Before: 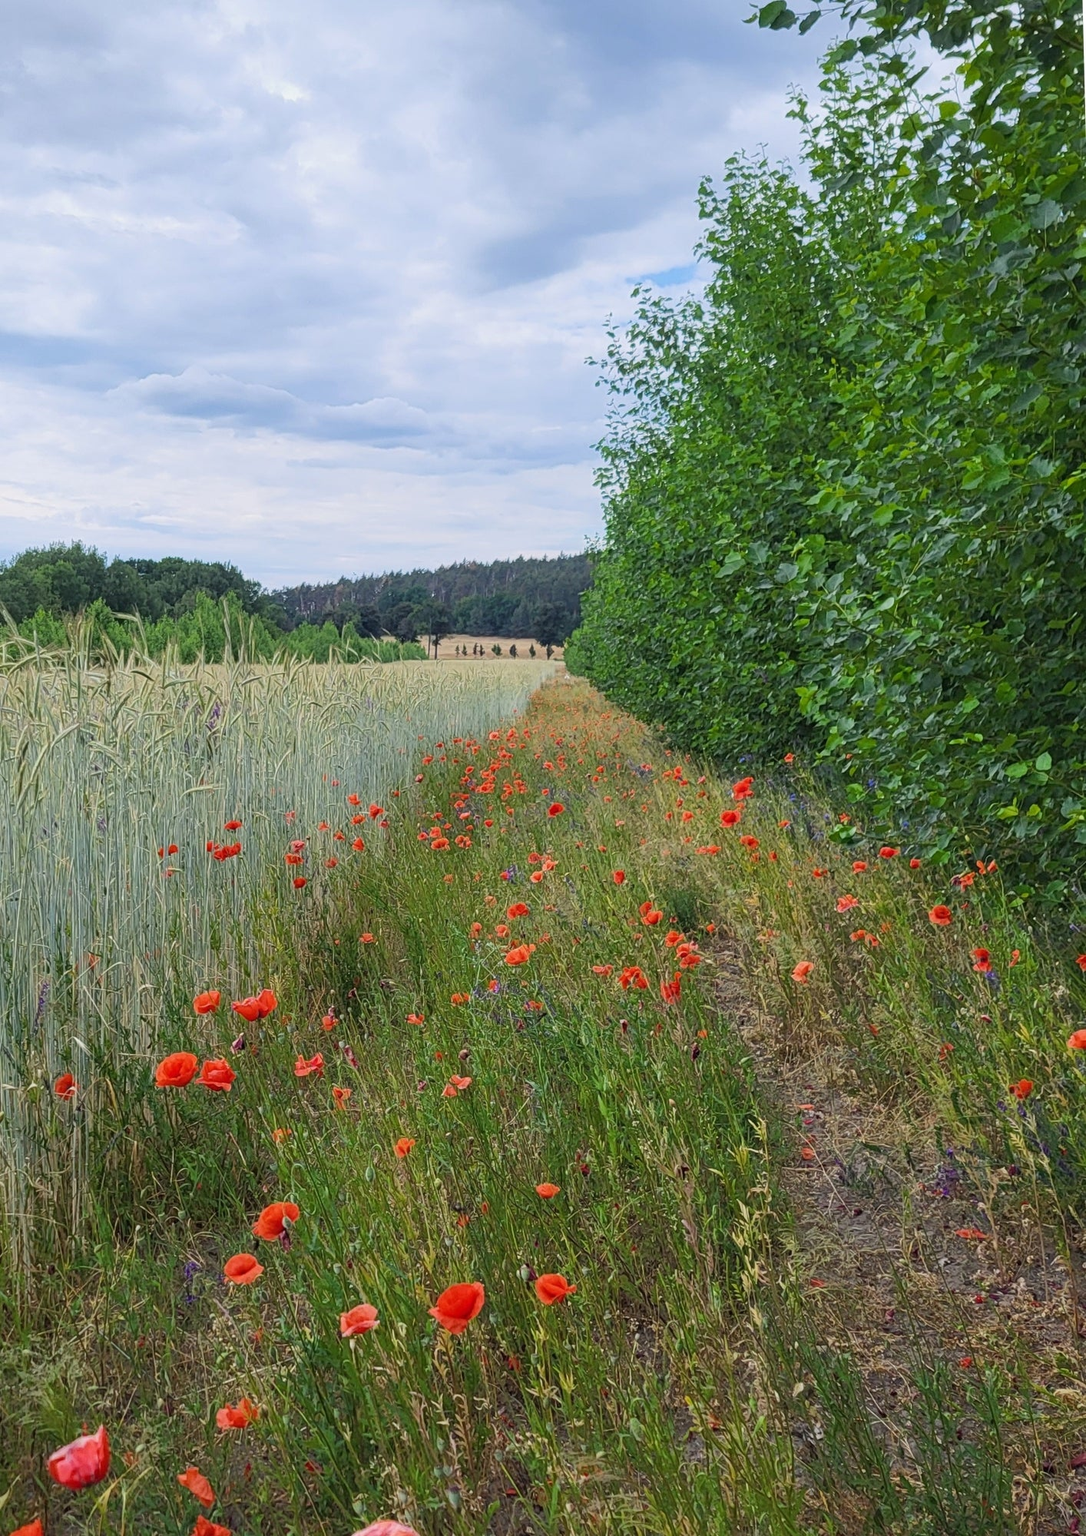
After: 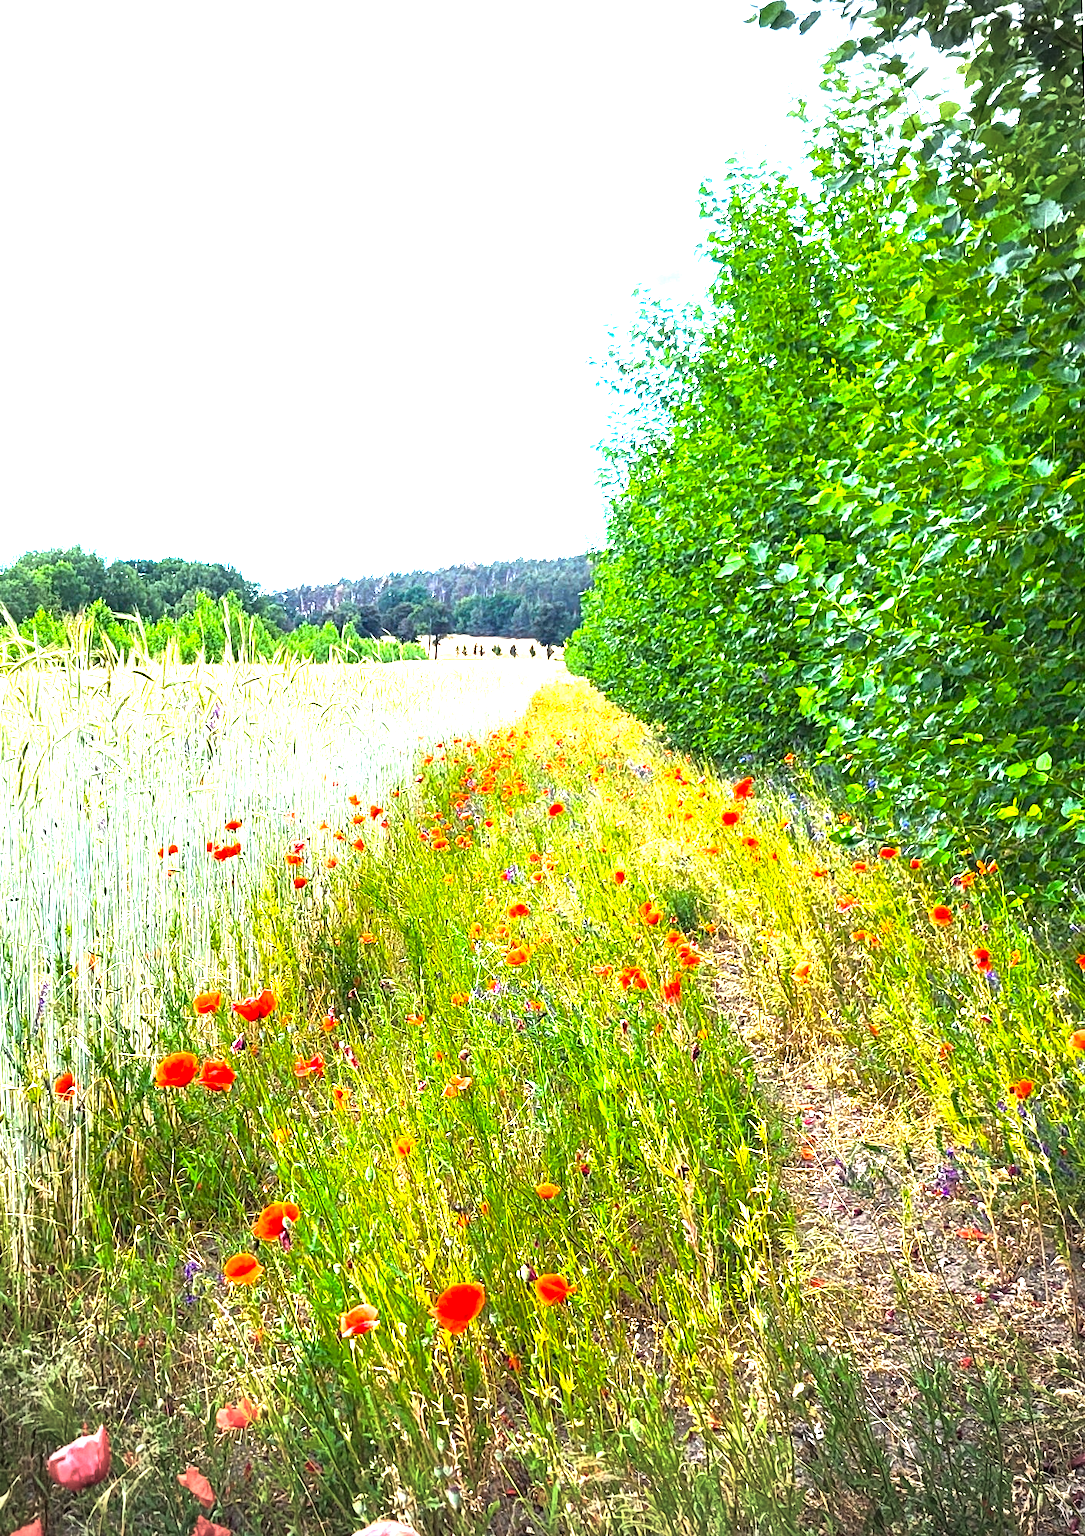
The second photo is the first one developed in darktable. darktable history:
vignetting: fall-off radius 31.91%, center (-0.031, -0.047)
color balance rgb: global offset › hue 168.86°, perceptual saturation grading › global saturation 24.975%, perceptual brilliance grading › global brilliance 34.173%, perceptual brilliance grading › highlights 49.748%, perceptual brilliance grading › mid-tones 59.501%, perceptual brilliance grading › shadows 34.908%, global vibrance 20%
